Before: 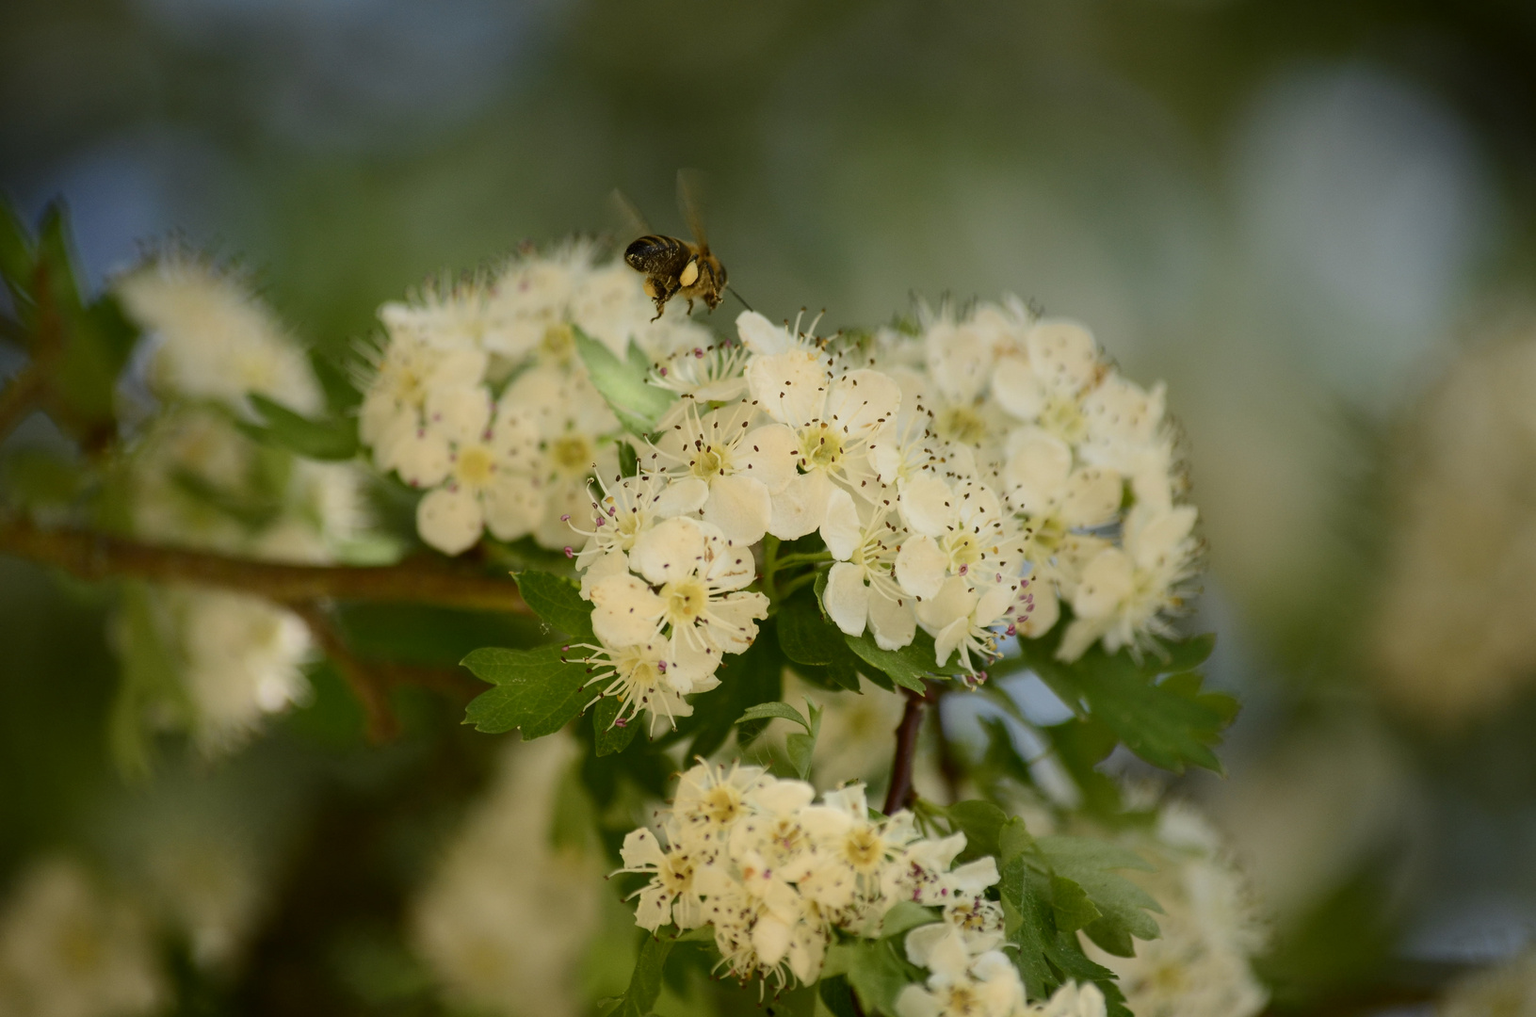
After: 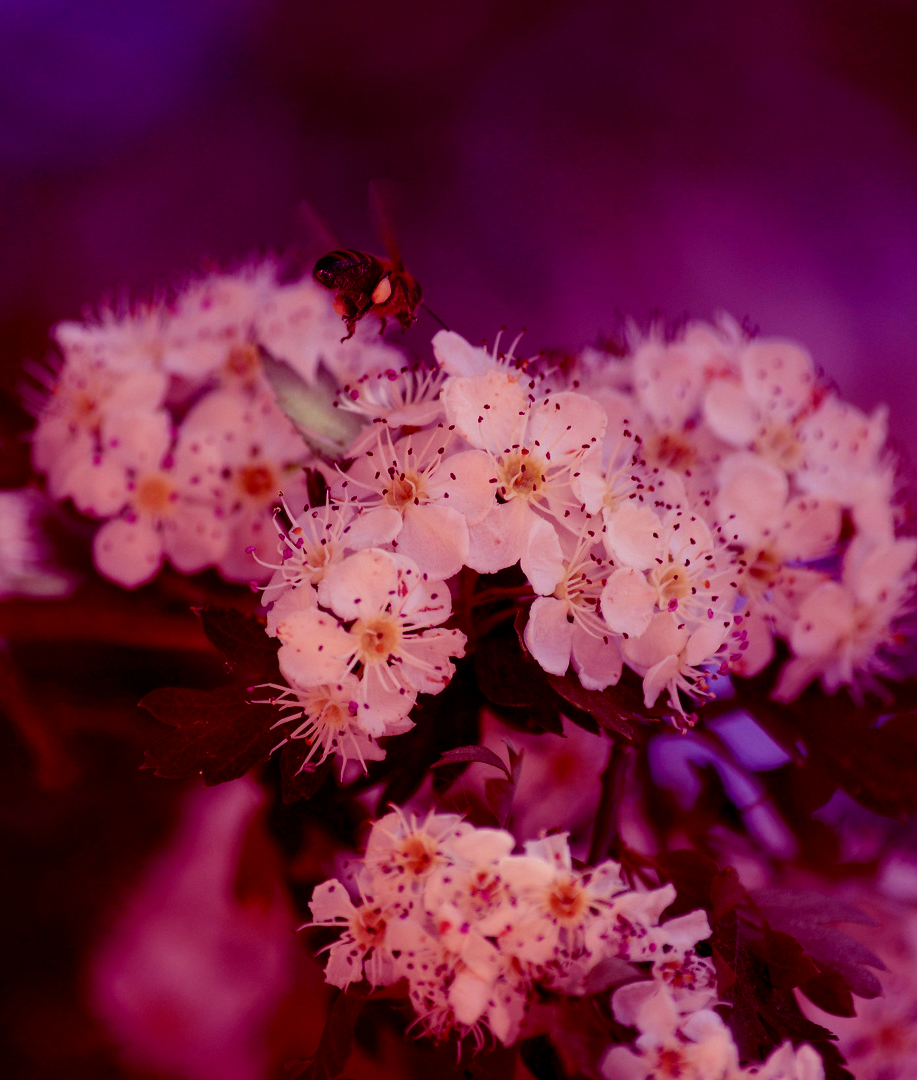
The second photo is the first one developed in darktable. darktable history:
crop: left 21.496%, right 22.254%
color balance: mode lift, gamma, gain (sRGB), lift [1, 1, 0.101, 1]
